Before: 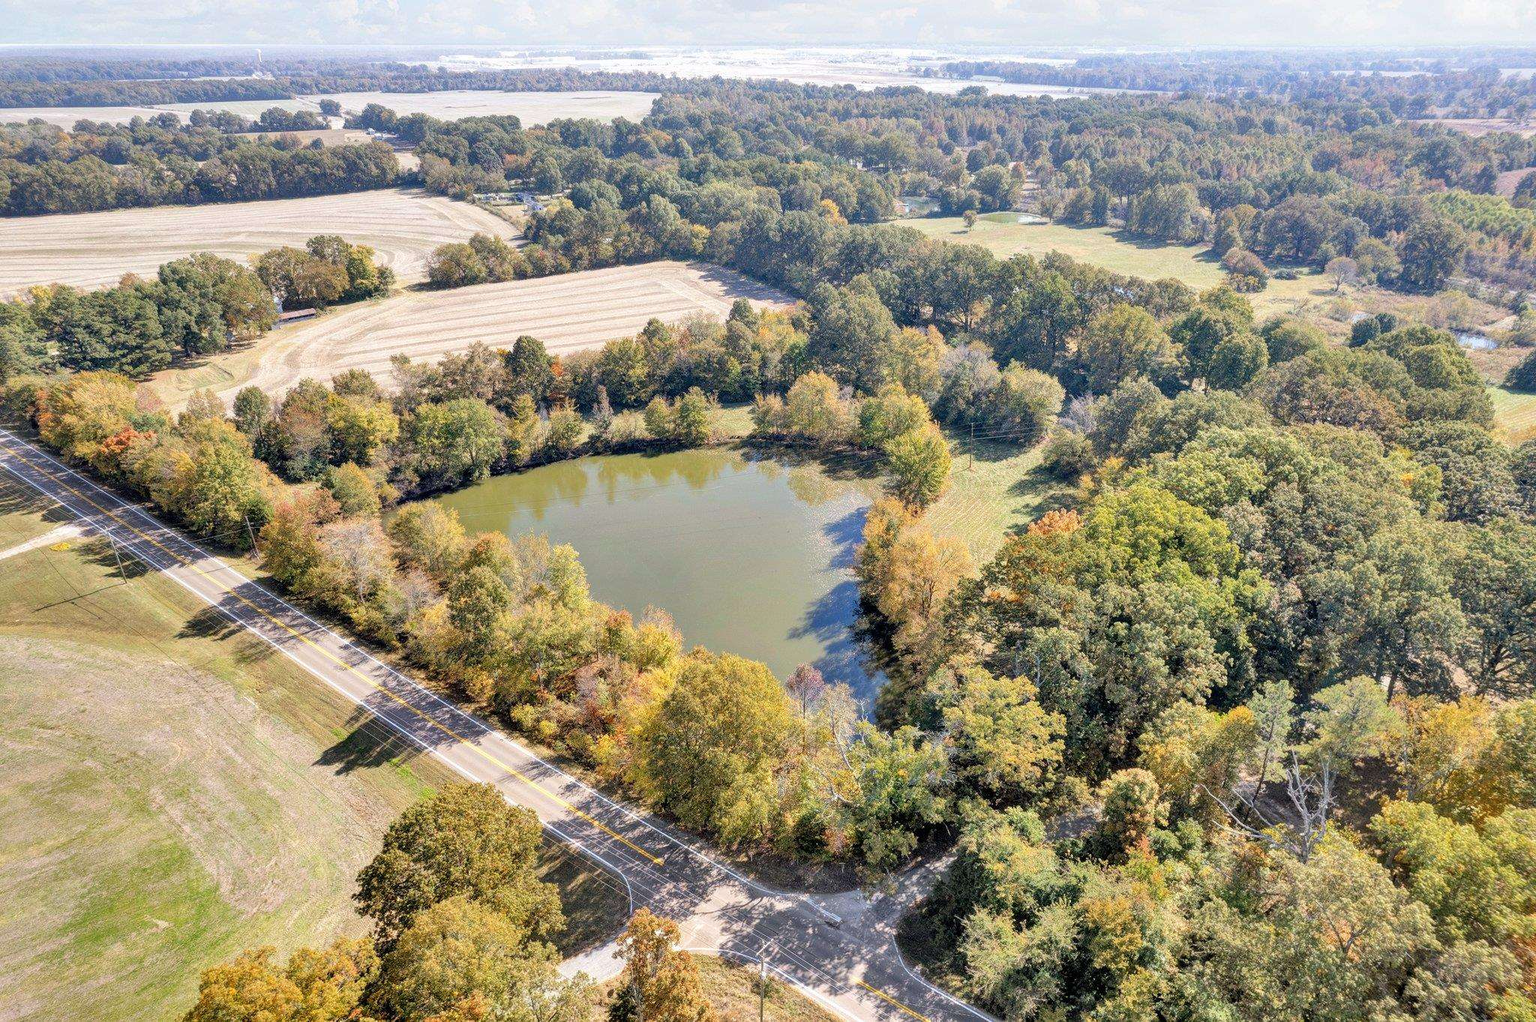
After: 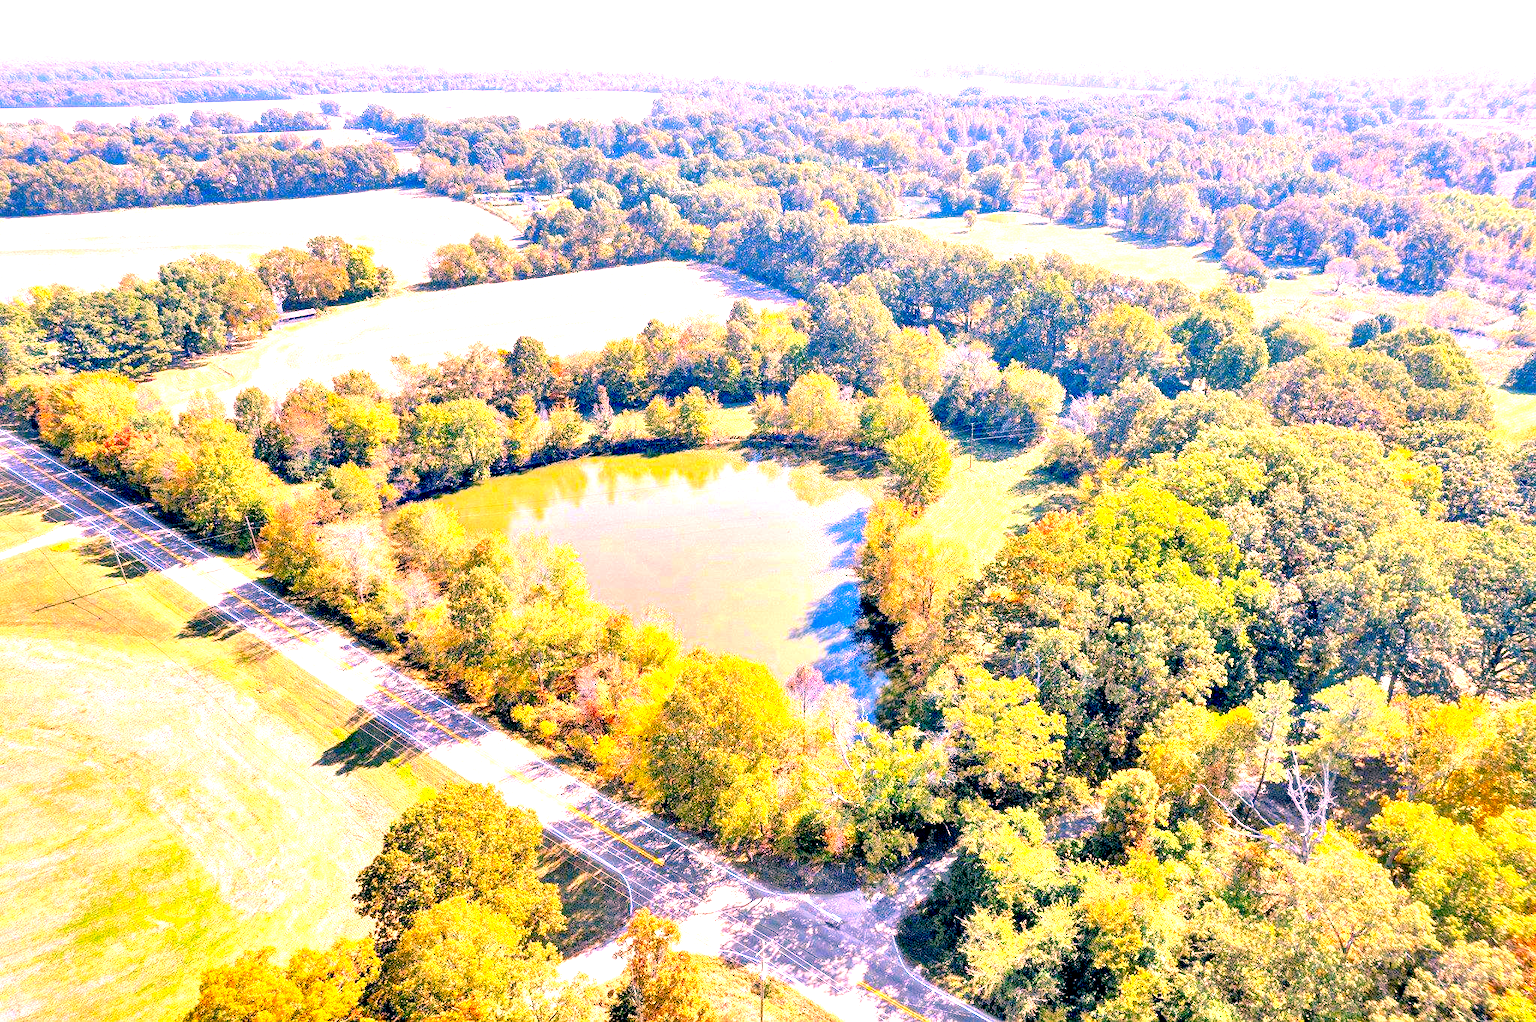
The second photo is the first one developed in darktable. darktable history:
exposure: black level correction 0.009, exposure 1.427 EV, compensate highlight preservation false
color correction: highlights a* 16.62, highlights b* 0.223, shadows a* -15.25, shadows b* -14.04, saturation 1.53
